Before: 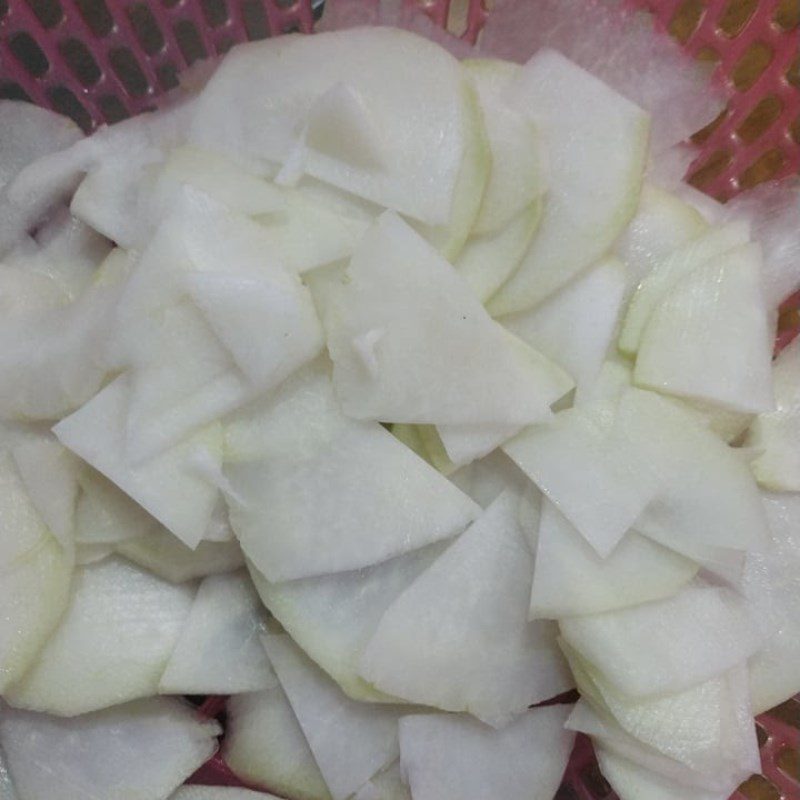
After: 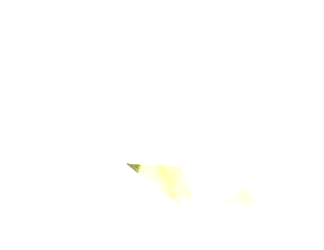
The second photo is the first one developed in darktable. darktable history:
tone equalizer: -8 EV -0.757 EV, -7 EV -0.683 EV, -6 EV -0.574 EV, -5 EV -0.419 EV, -3 EV 0.404 EV, -2 EV 0.6 EV, -1 EV 0.698 EV, +0 EV 0.775 EV
local contrast: highlights 101%, shadows 100%, detail 119%, midtone range 0.2
crop: left 31.71%, top 32.413%, right 27.762%, bottom 36.259%
exposure: exposure 1.99 EV, compensate highlight preservation false
